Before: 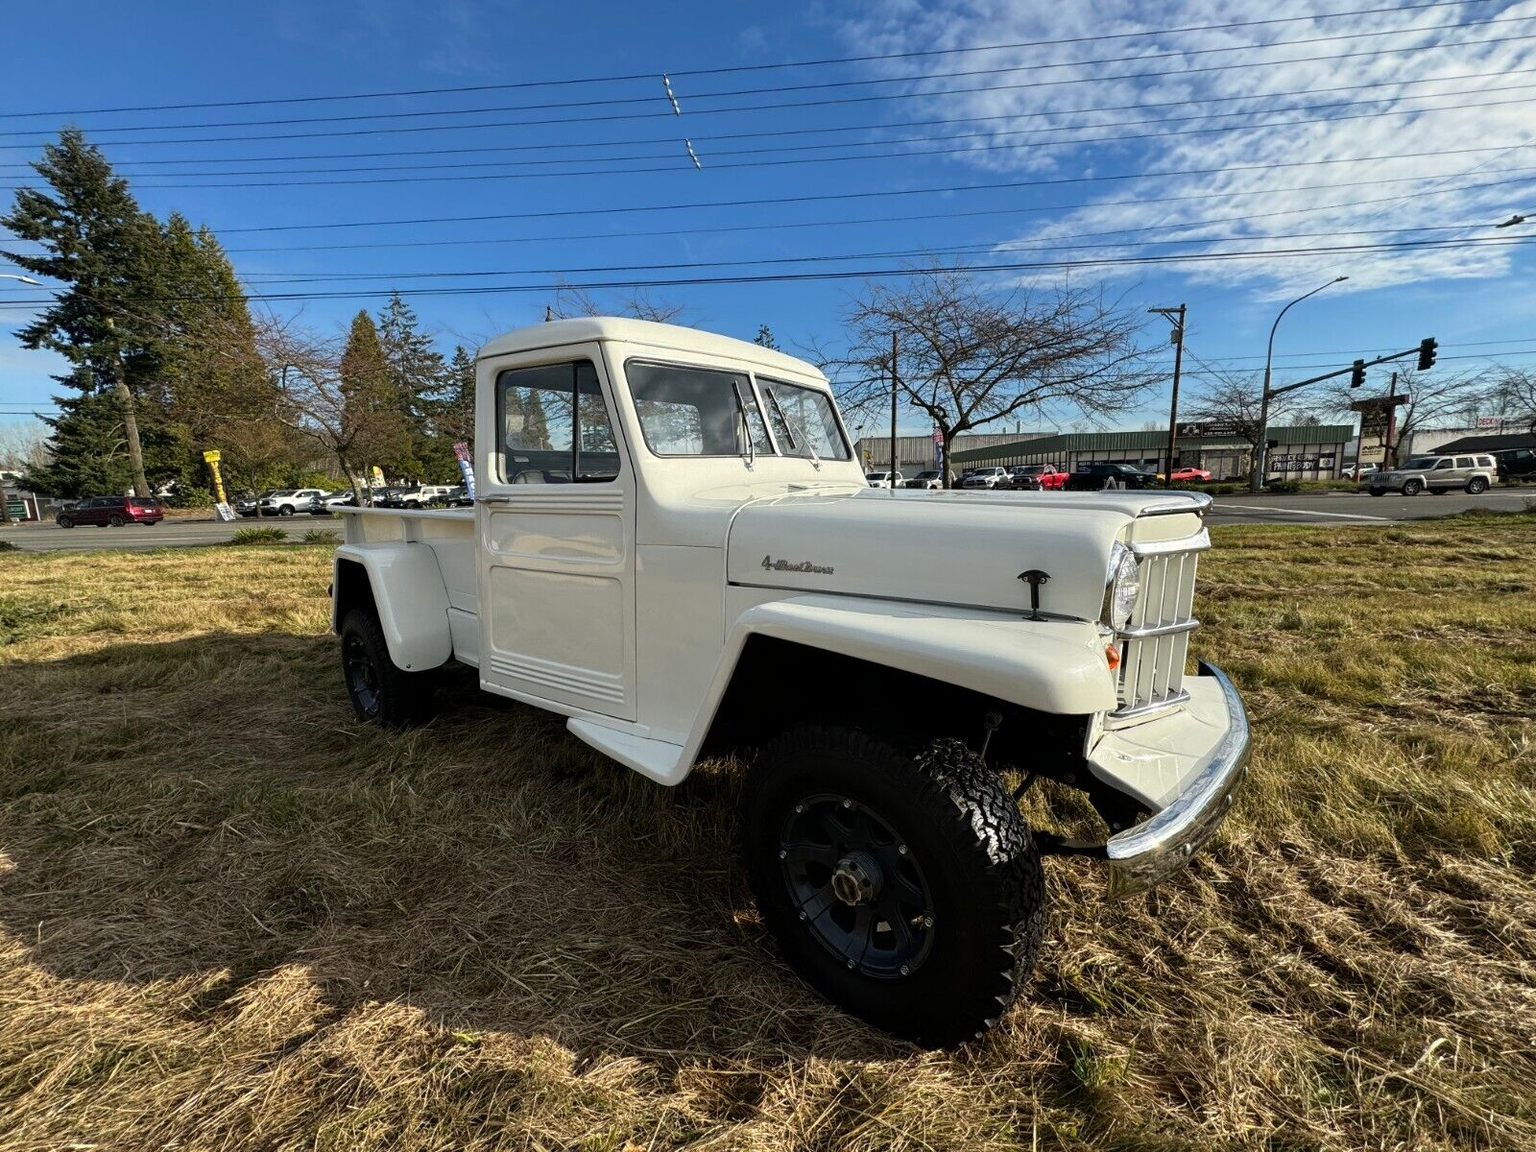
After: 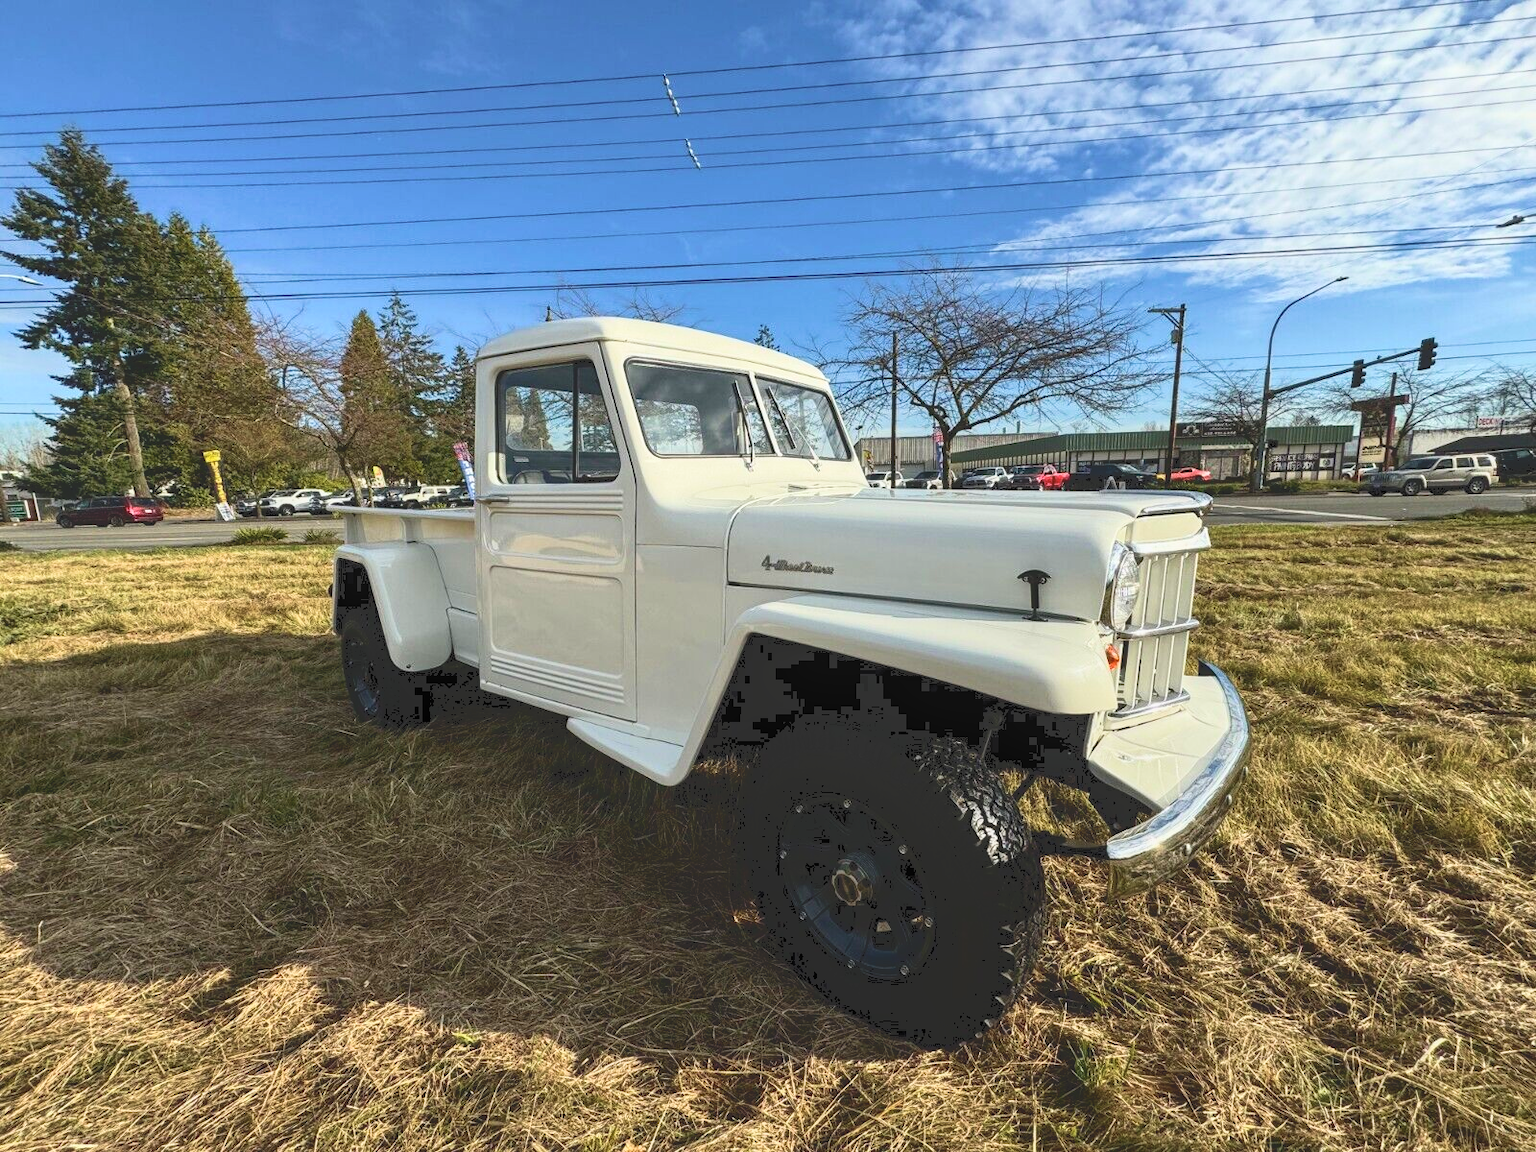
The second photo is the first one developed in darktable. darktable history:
local contrast: detail 110%
velvia: on, module defaults
tone curve: curves: ch0 [(0, 0) (0.003, 0.156) (0.011, 0.156) (0.025, 0.161) (0.044, 0.164) (0.069, 0.178) (0.1, 0.201) (0.136, 0.229) (0.177, 0.263) (0.224, 0.301) (0.277, 0.355) (0.335, 0.415) (0.399, 0.48) (0.468, 0.561) (0.543, 0.647) (0.623, 0.735) (0.709, 0.819) (0.801, 0.893) (0.898, 0.953) (1, 1)], color space Lab, independent channels, preserve colors none
